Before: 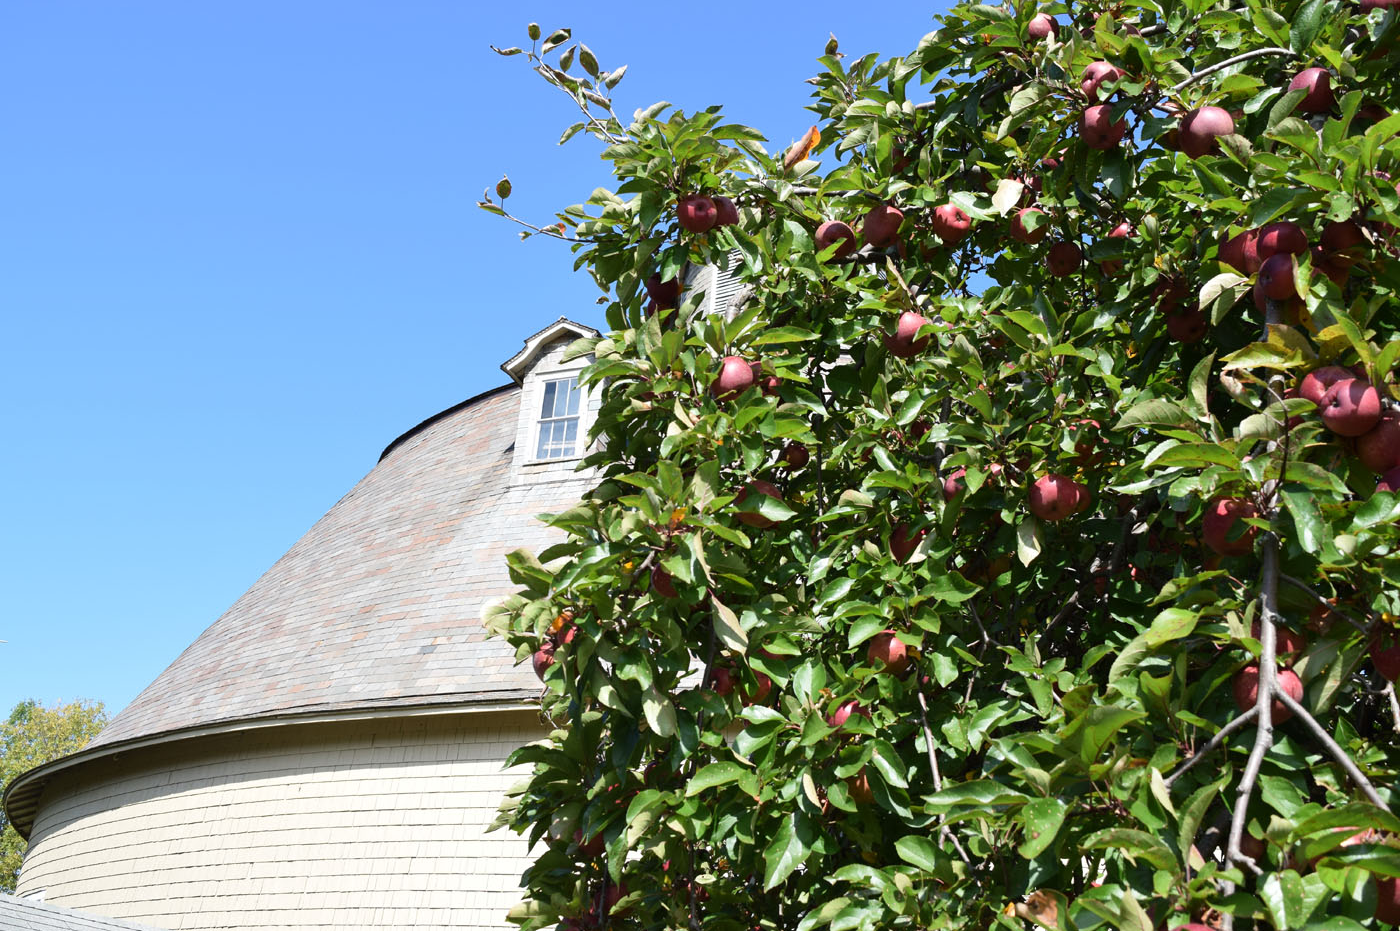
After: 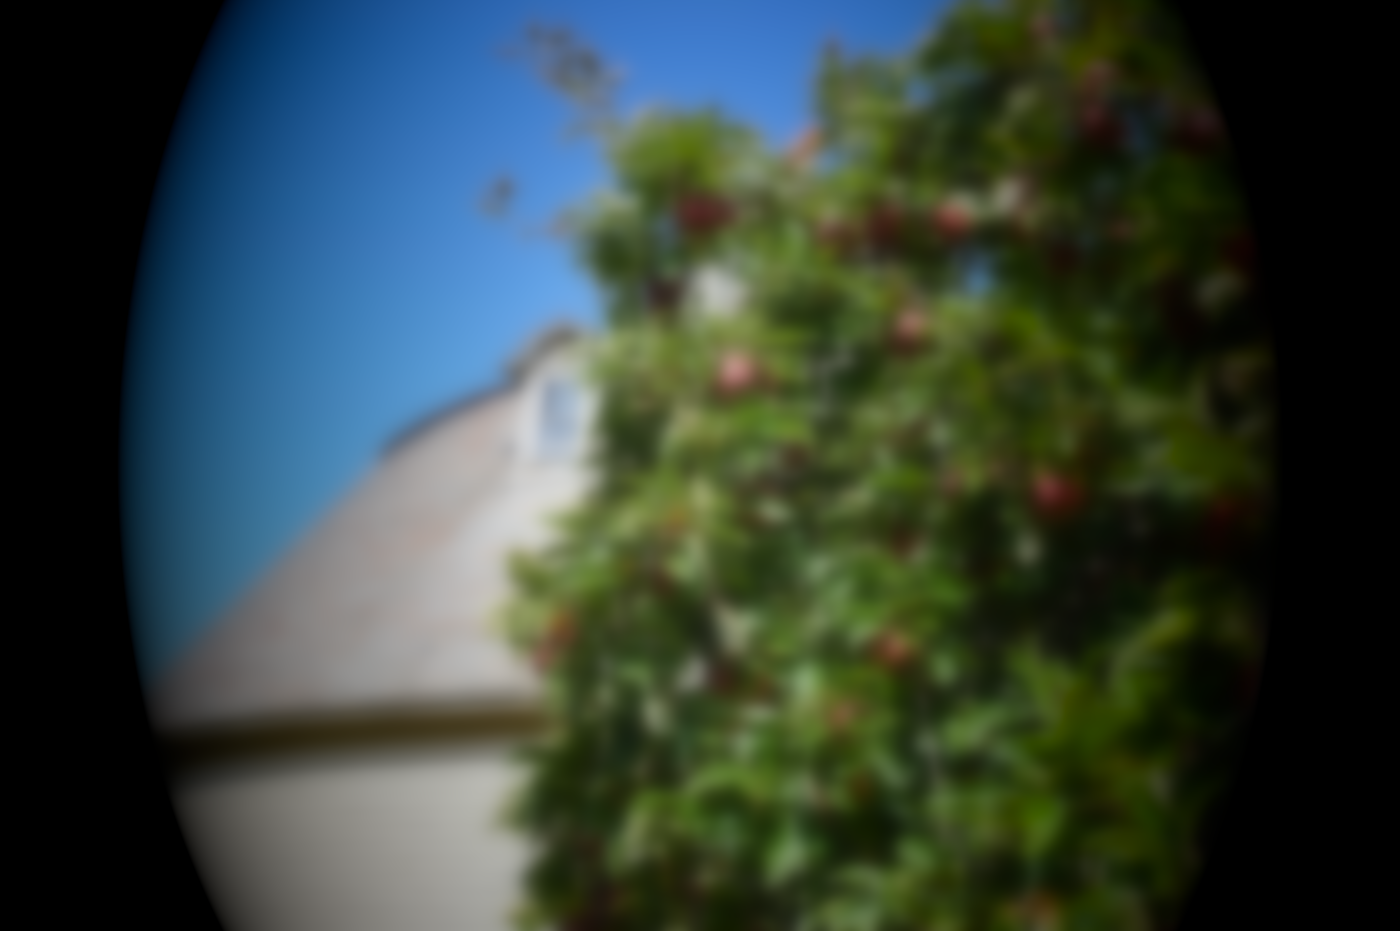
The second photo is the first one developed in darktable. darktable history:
lowpass: on, module defaults
vignetting: fall-off start 15.9%, fall-off radius 100%, brightness -1, saturation 0.5, width/height ratio 0.719
